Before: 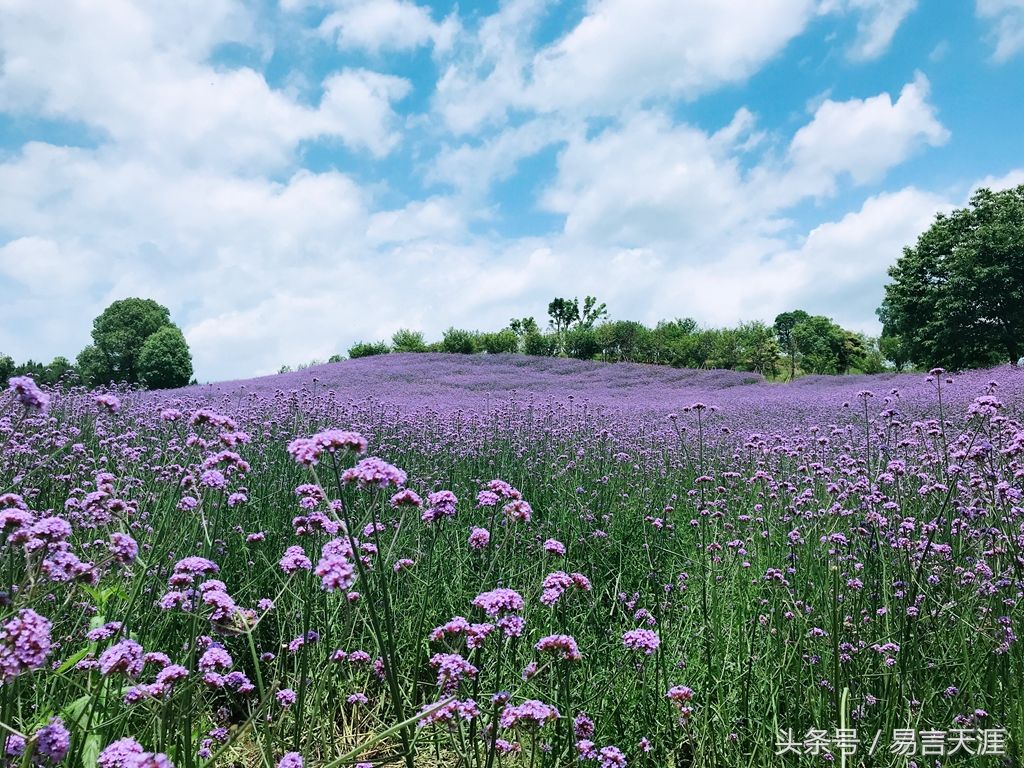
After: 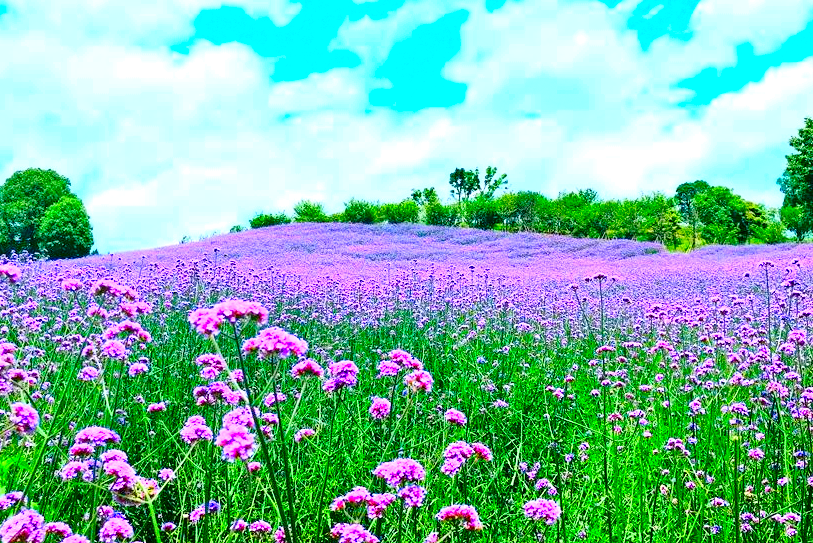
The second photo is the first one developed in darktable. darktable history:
contrast brightness saturation: contrast 0.26, brightness 0.02, saturation 0.87
exposure: exposure 0.515 EV, compensate highlight preservation false
color balance rgb: linear chroma grading › global chroma 15%, perceptual saturation grading › global saturation 30%
crop: left 9.712%, top 16.928%, right 10.845%, bottom 12.332%
grain: coarseness 22.88 ISO
tone equalizer: -7 EV 0.15 EV, -6 EV 0.6 EV, -5 EV 1.15 EV, -4 EV 1.33 EV, -3 EV 1.15 EV, -2 EV 0.6 EV, -1 EV 0.15 EV, mask exposure compensation -0.5 EV
